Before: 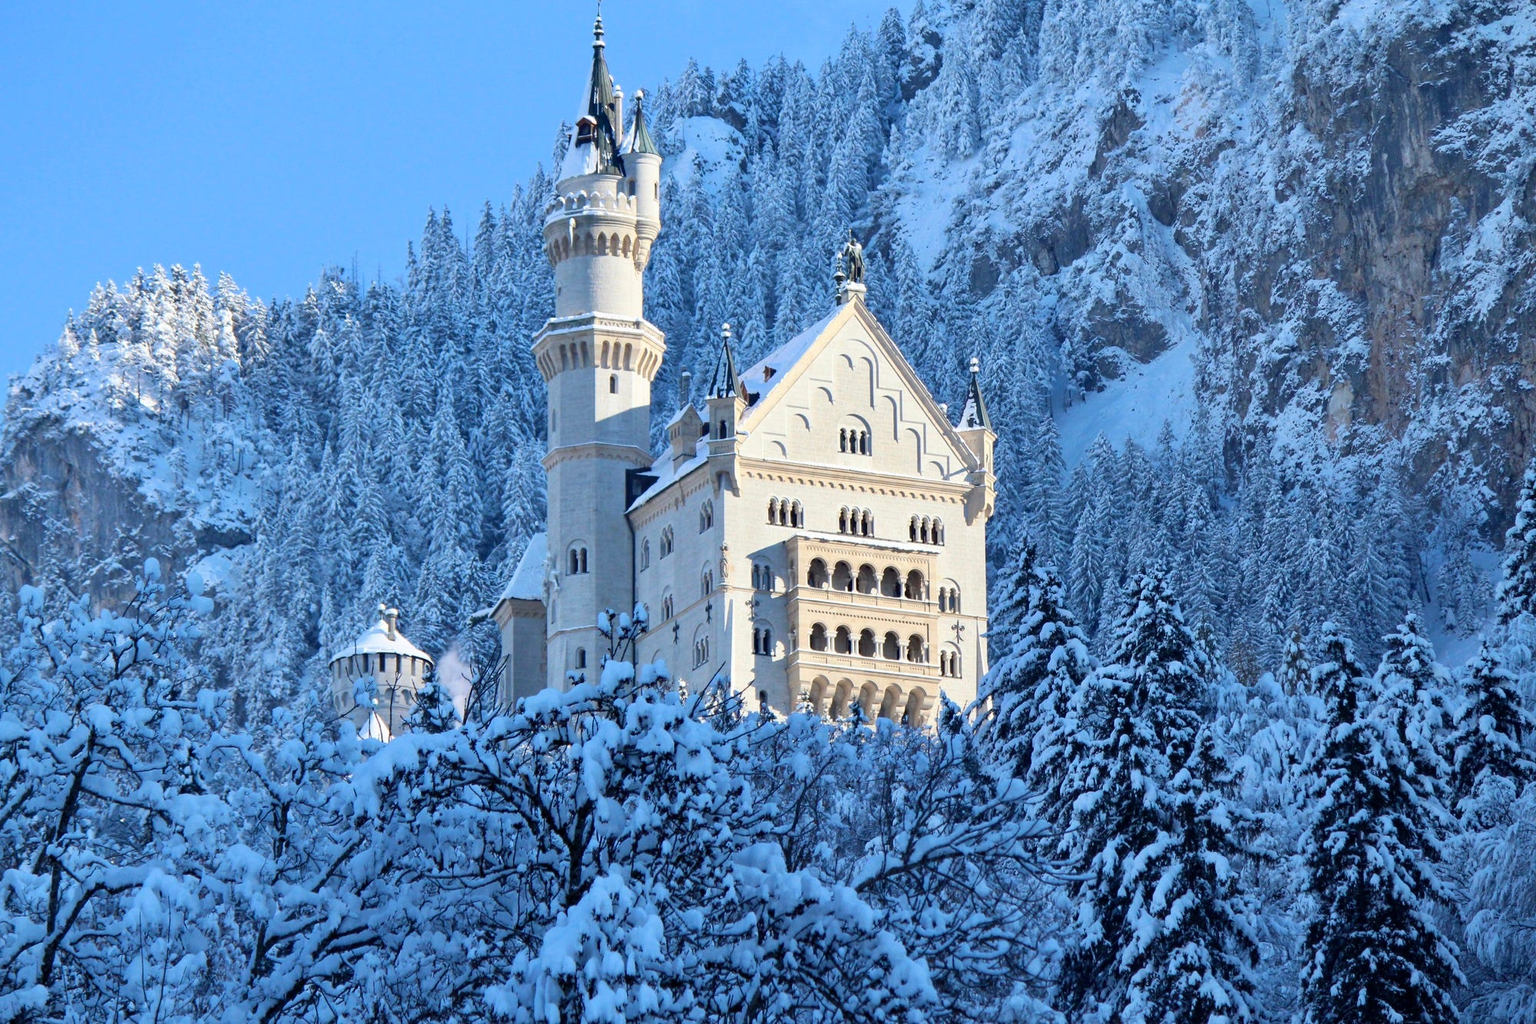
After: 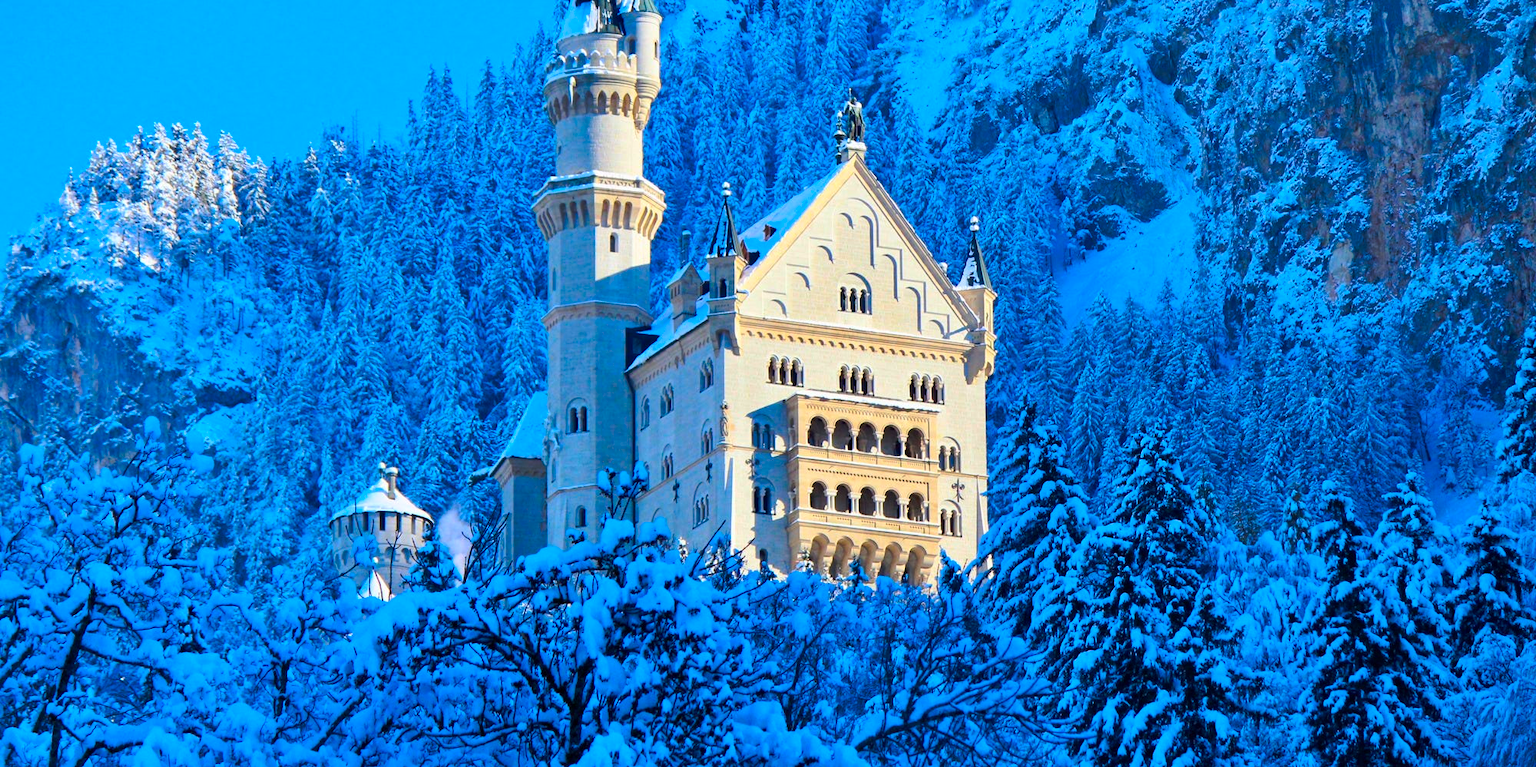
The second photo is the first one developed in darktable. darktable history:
color correction: saturation 1.8
tone curve: curves: ch0 [(0, 0) (0.003, 0.002) (0.011, 0.009) (0.025, 0.02) (0.044, 0.035) (0.069, 0.055) (0.1, 0.08) (0.136, 0.109) (0.177, 0.142) (0.224, 0.179) (0.277, 0.222) (0.335, 0.268) (0.399, 0.329) (0.468, 0.409) (0.543, 0.495) (0.623, 0.579) (0.709, 0.669) (0.801, 0.767) (0.898, 0.885) (1, 1)], preserve colors none
crop: top 13.819%, bottom 11.169%
